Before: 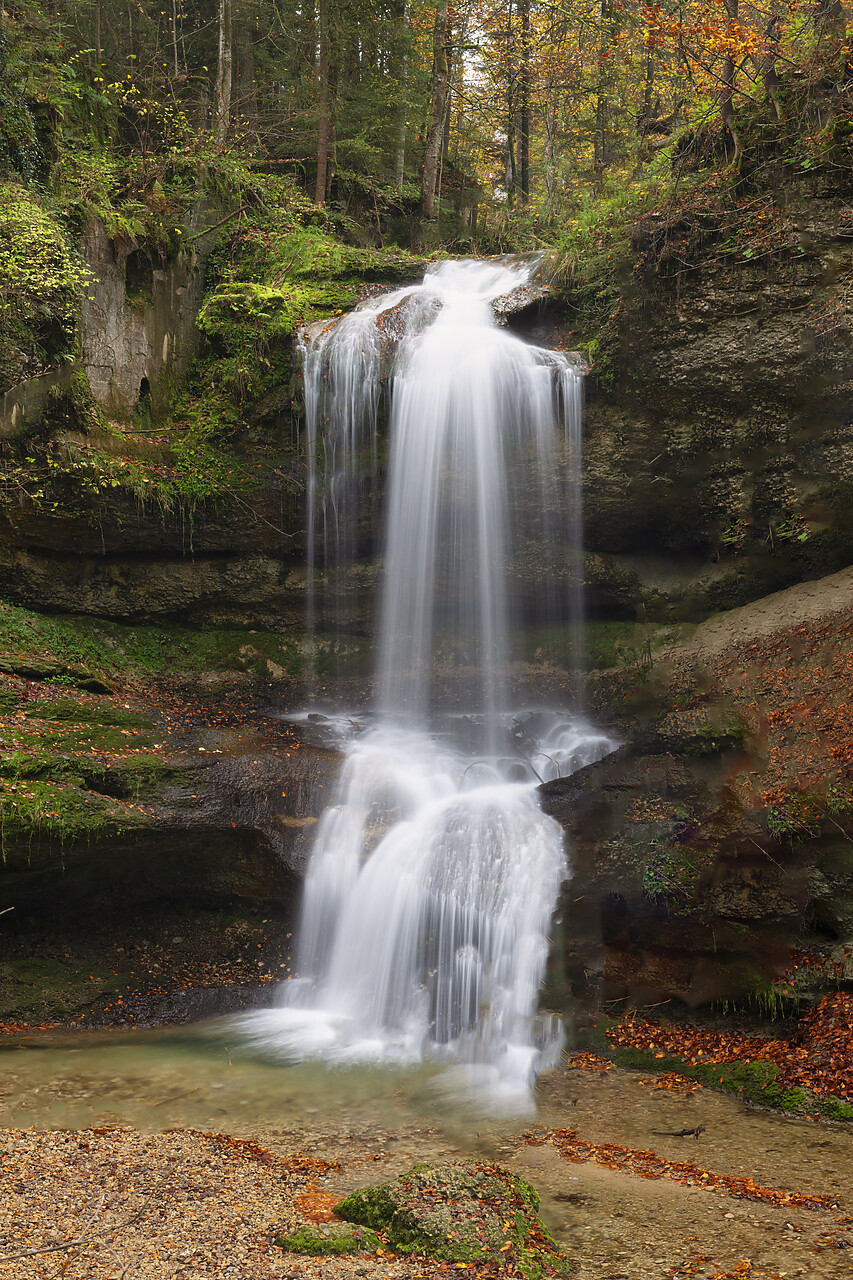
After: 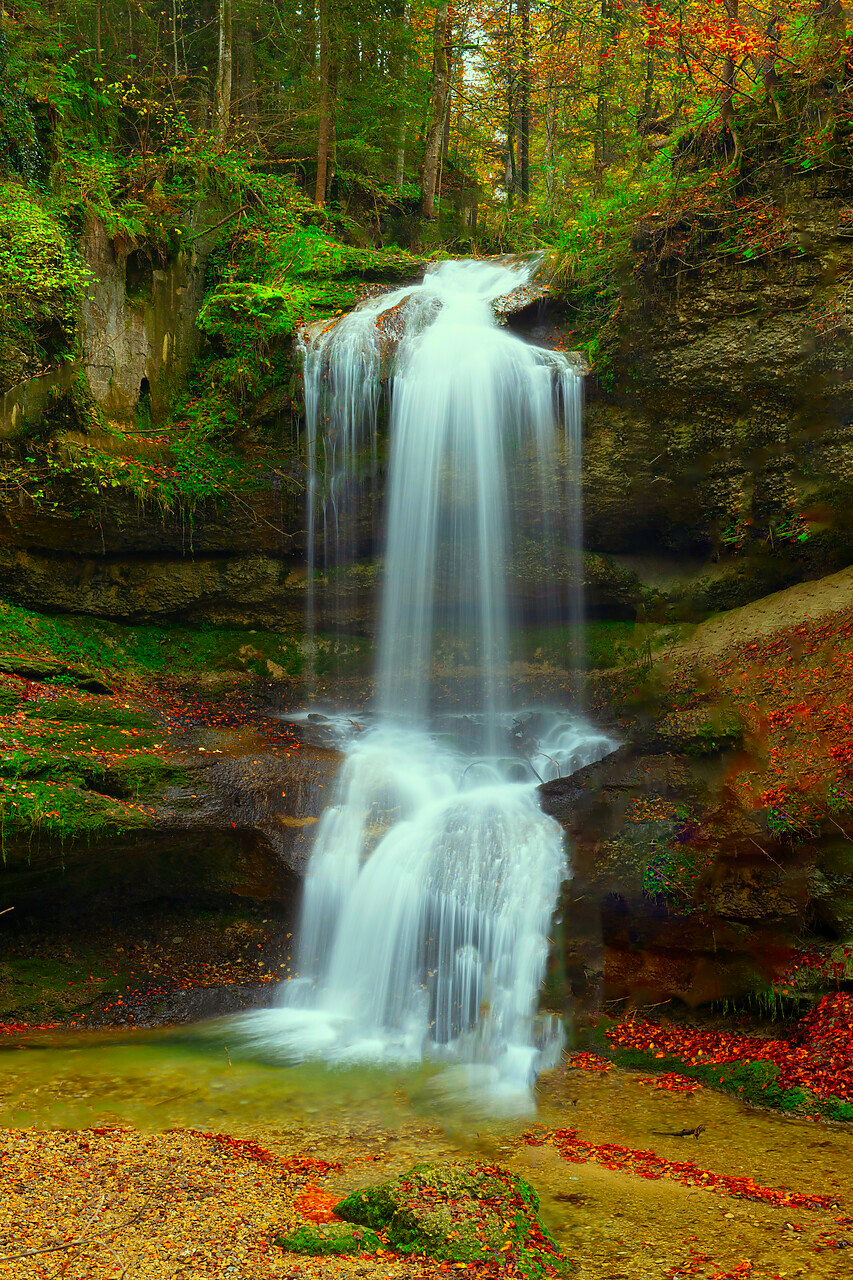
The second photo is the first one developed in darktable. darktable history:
color correction: highlights a* -10.77, highlights b* 9.8, saturation 1.72
exposure: exposure 0.014 EV, compensate highlight preservation false
white balance: red 0.983, blue 1.036
